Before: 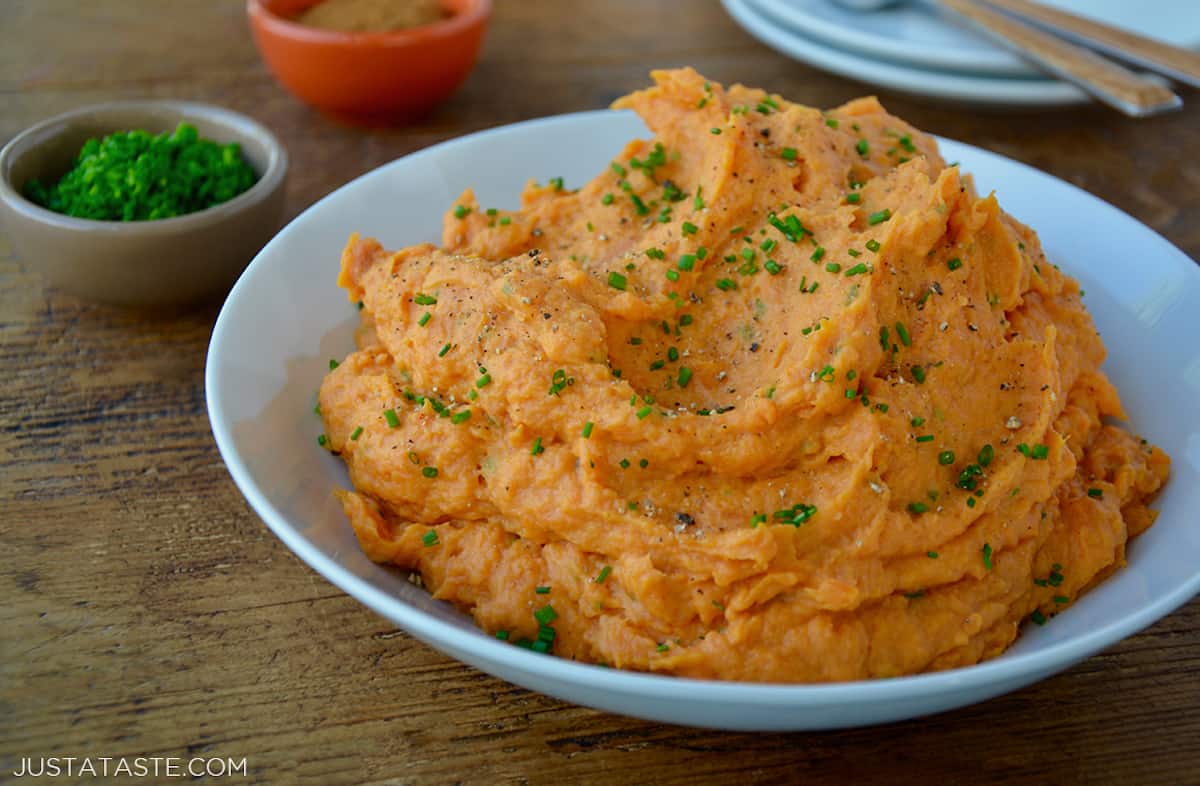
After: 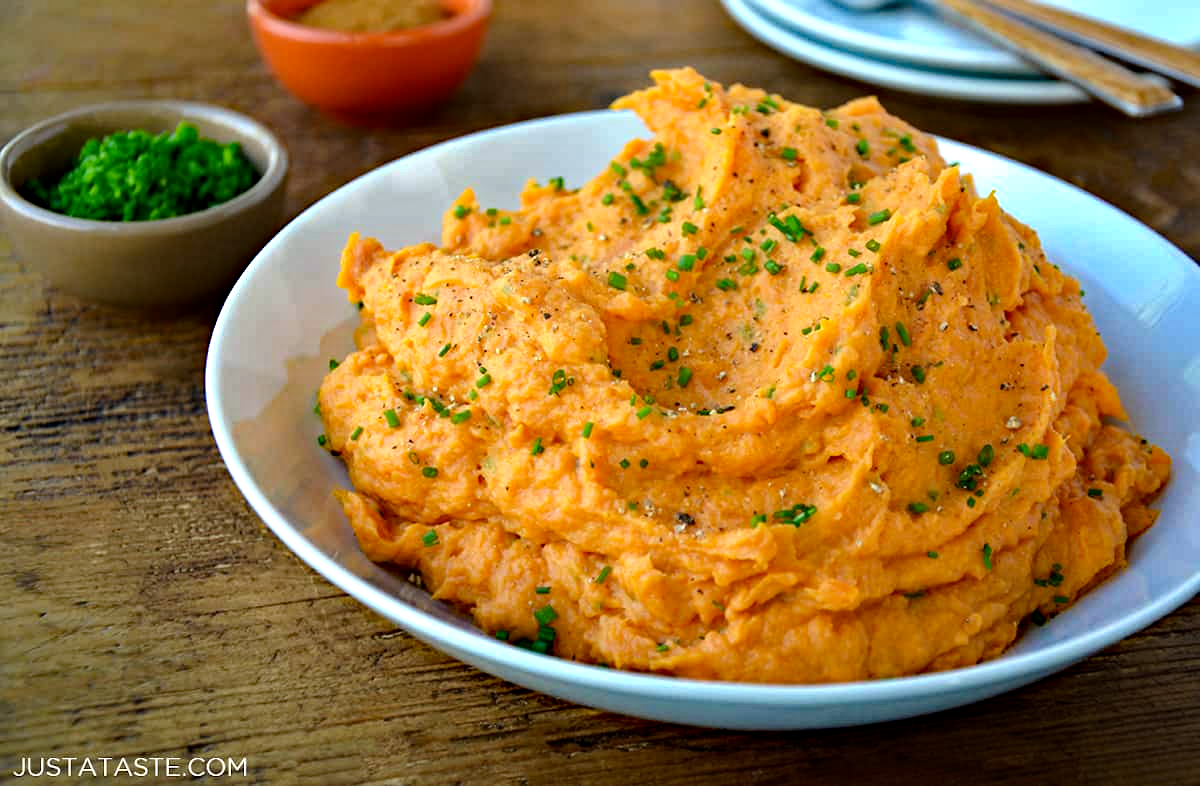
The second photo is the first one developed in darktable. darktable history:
contrast equalizer: y [[0.509, 0.517, 0.523, 0.523, 0.517, 0.509], [0.5 ×6], [0.5 ×6], [0 ×6], [0 ×6]]
haze removal: strength 0.518, distance 0.918, compatibility mode true, adaptive false
tone equalizer: -8 EV -0.744 EV, -7 EV -0.693 EV, -6 EV -0.56 EV, -5 EV -0.371 EV, -3 EV 0.373 EV, -2 EV 0.6 EV, -1 EV 0.695 EV, +0 EV 0.729 EV, mask exposure compensation -0.514 EV
